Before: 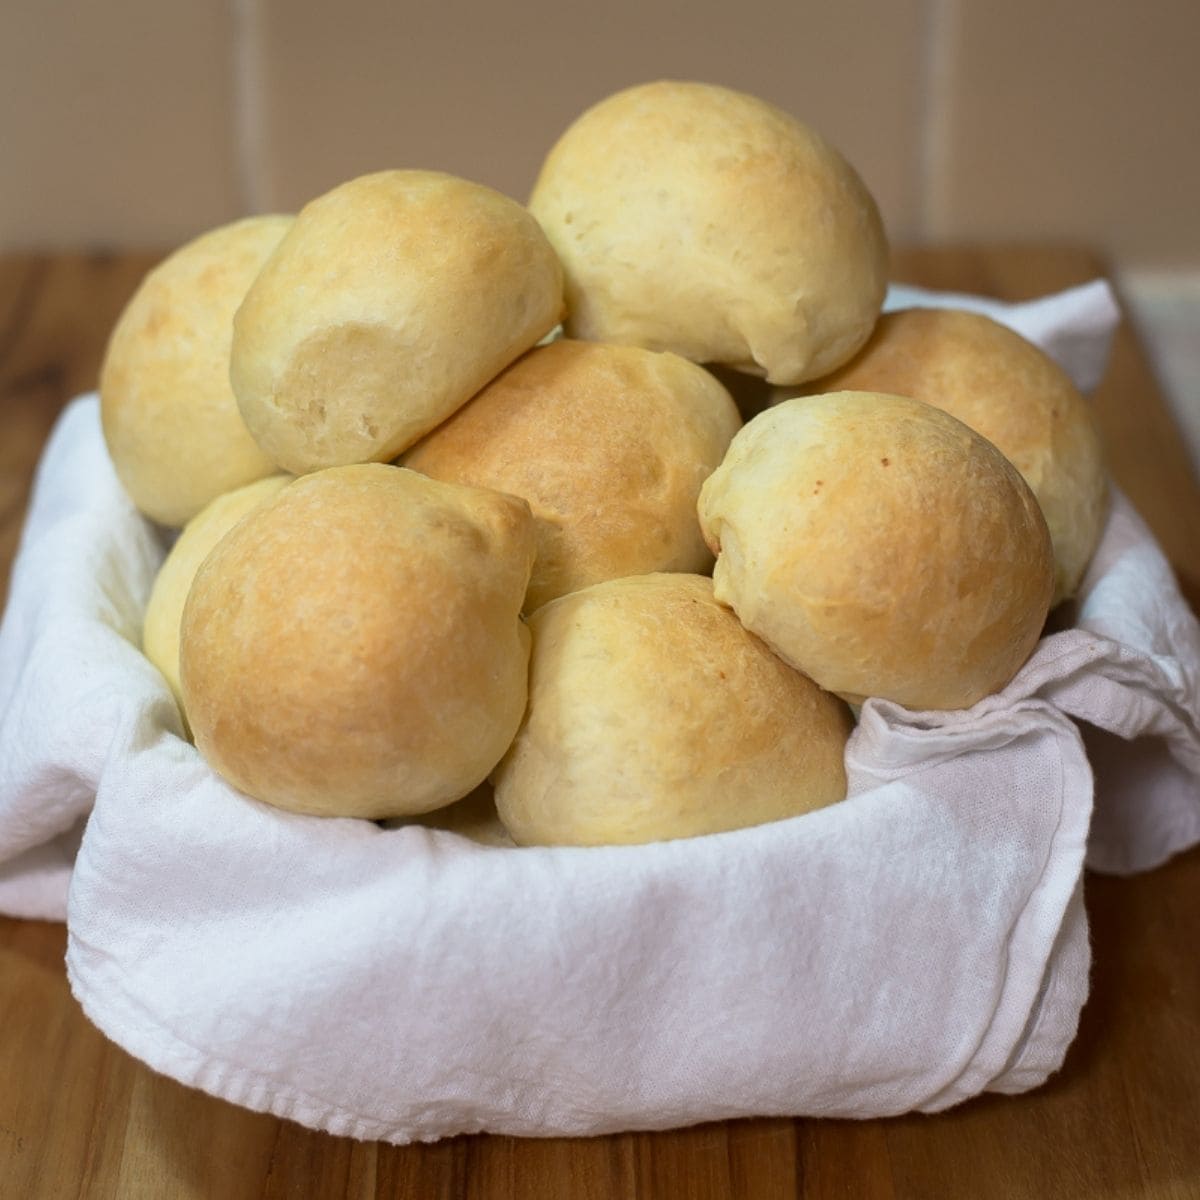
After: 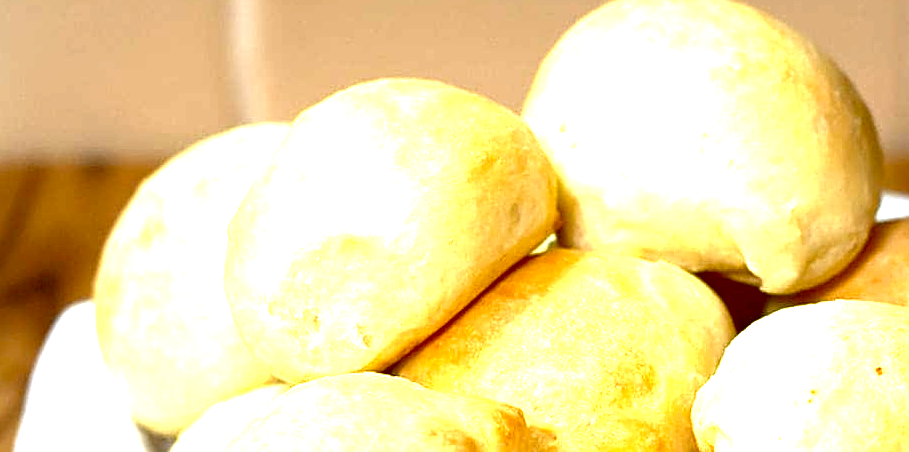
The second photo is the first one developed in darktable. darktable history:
crop: left 0.575%, top 7.639%, right 23.608%, bottom 54.646%
contrast brightness saturation: brightness -0.246, saturation 0.197
exposure: black level correction 0.015, exposure 1.776 EV, compensate exposure bias true, compensate highlight preservation false
sharpen: on, module defaults
